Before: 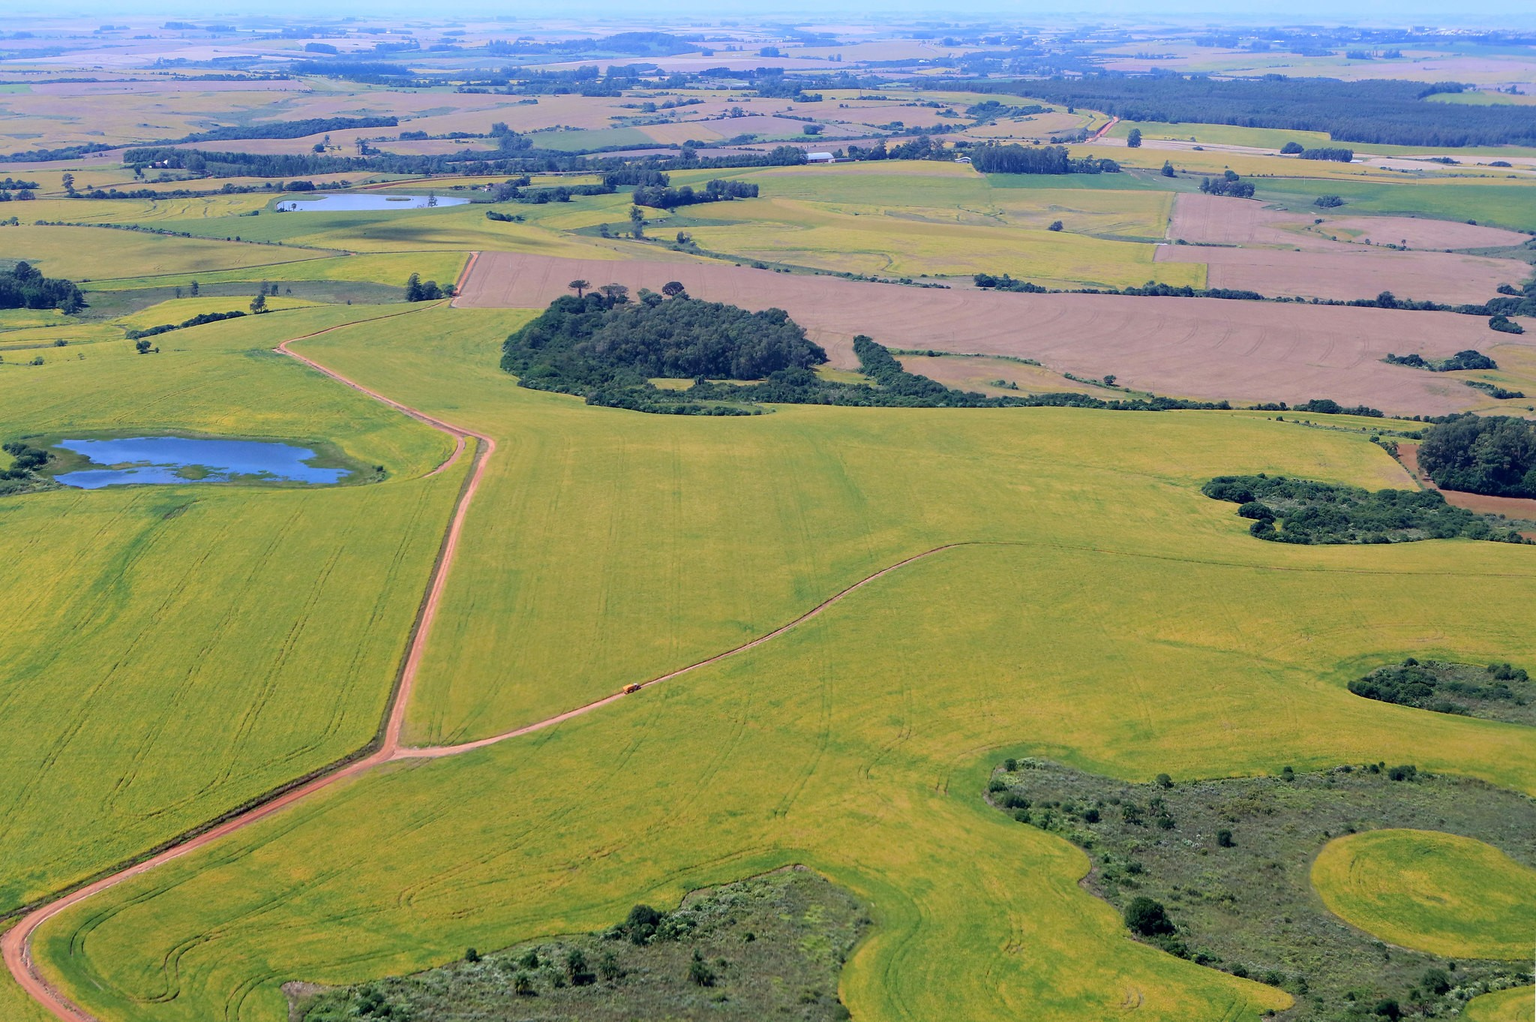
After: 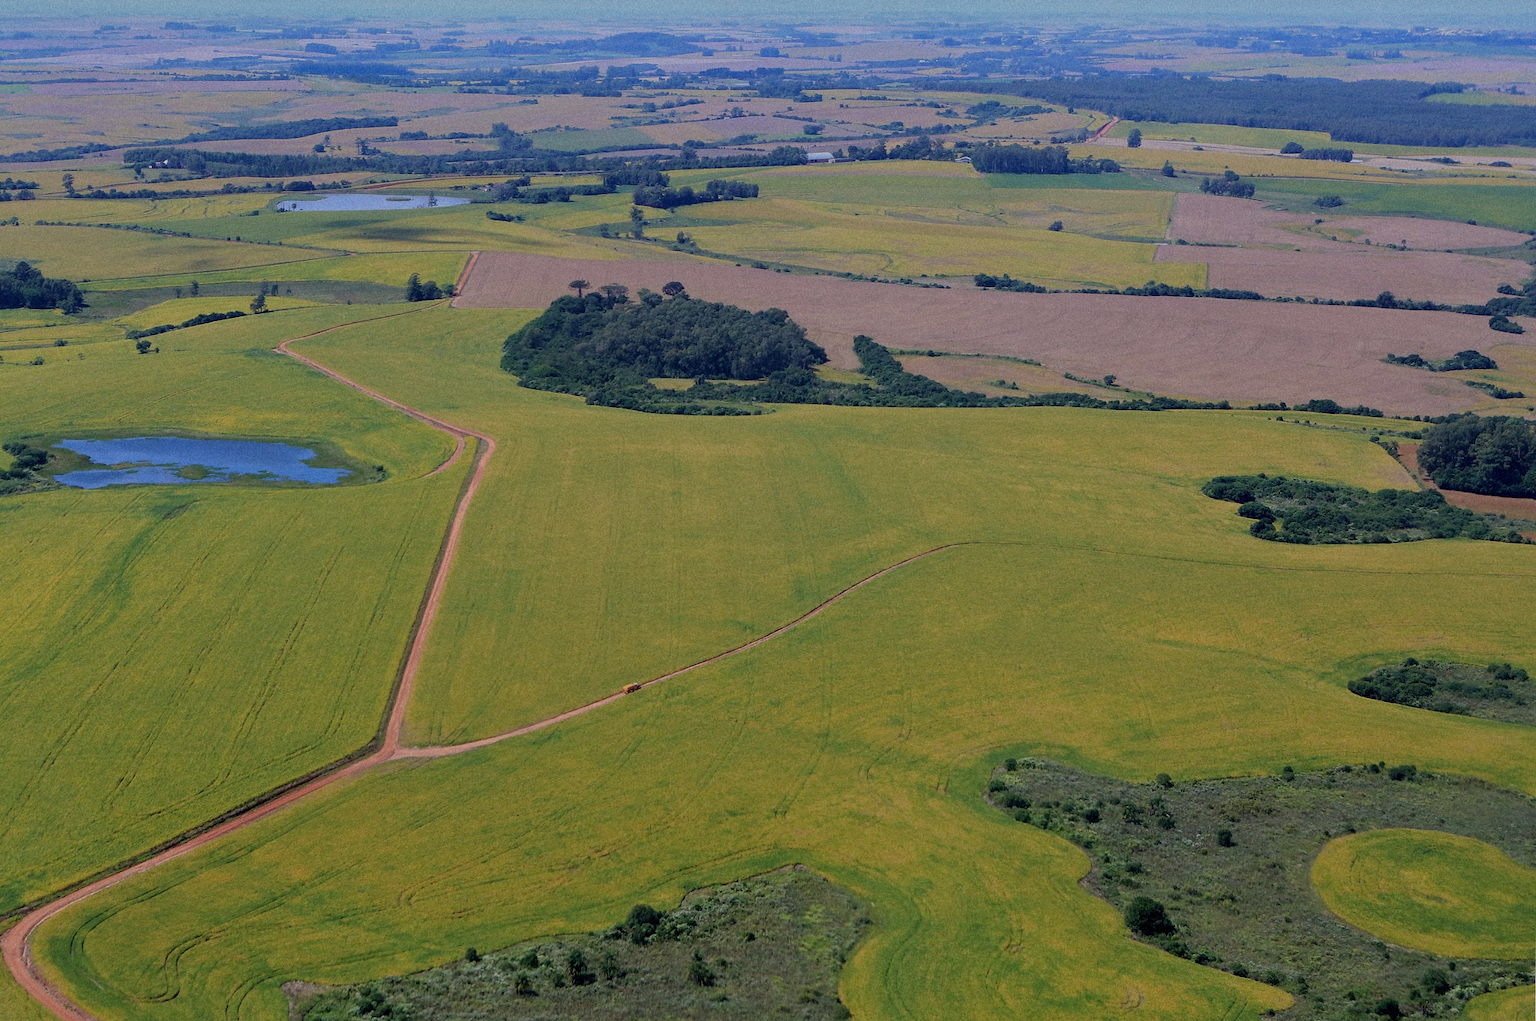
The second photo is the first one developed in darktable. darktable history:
grain: mid-tones bias 0%
shadows and highlights: shadows 20.91, highlights -82.73, soften with gaussian
exposure: black level correction 0, exposure -0.766 EV, compensate highlight preservation false
